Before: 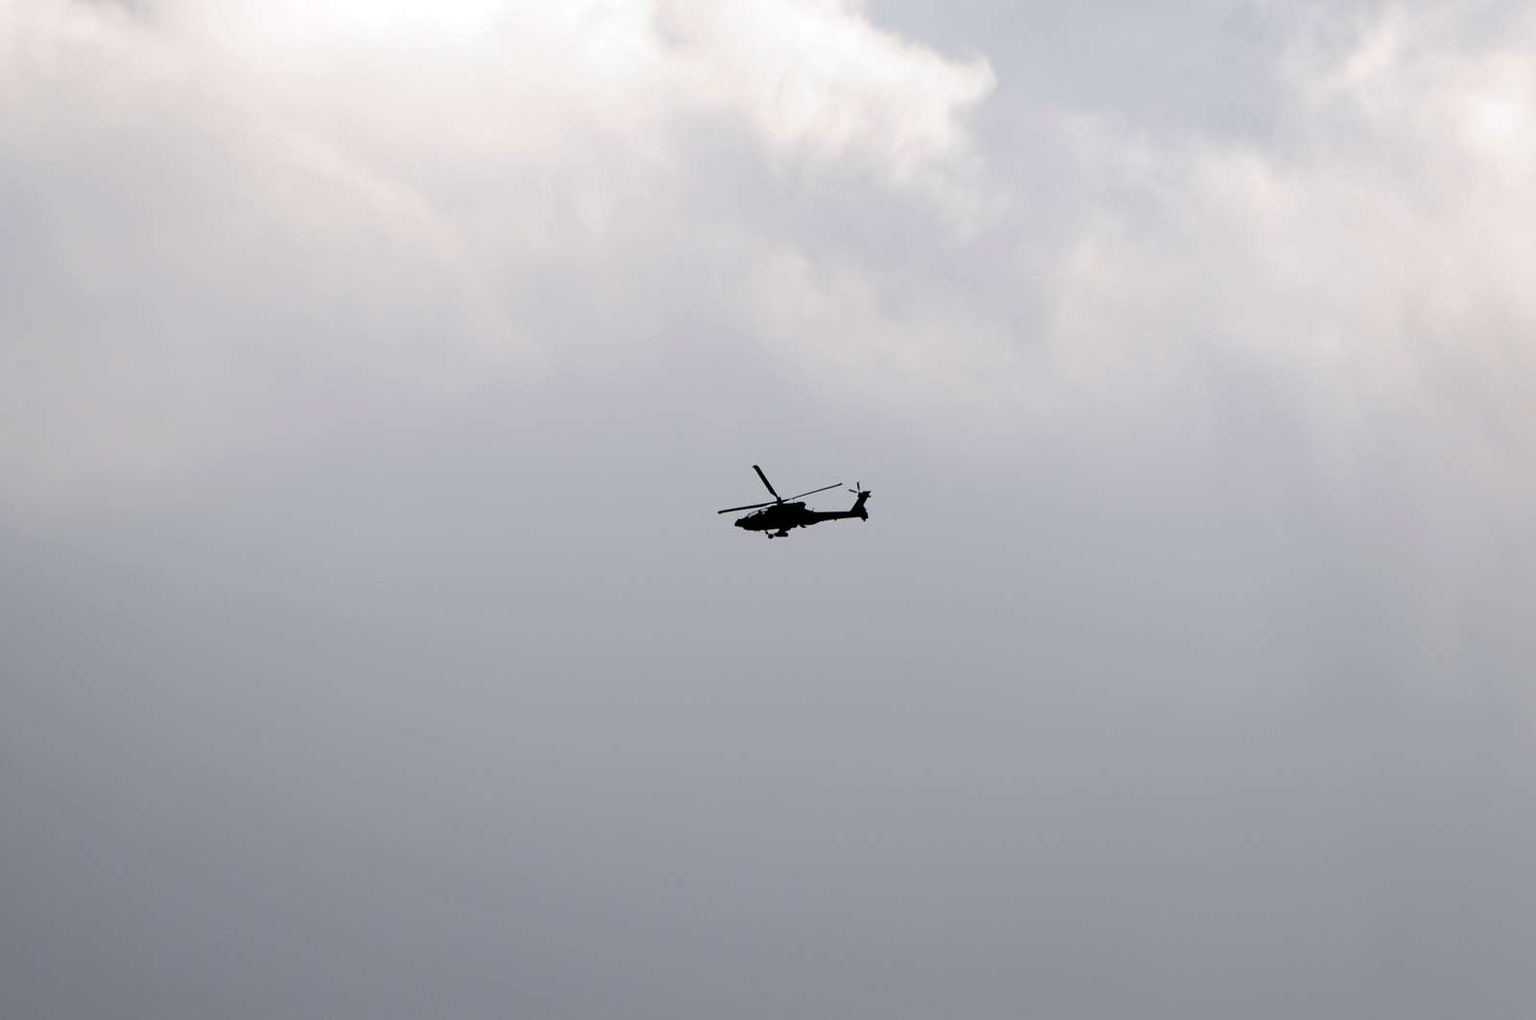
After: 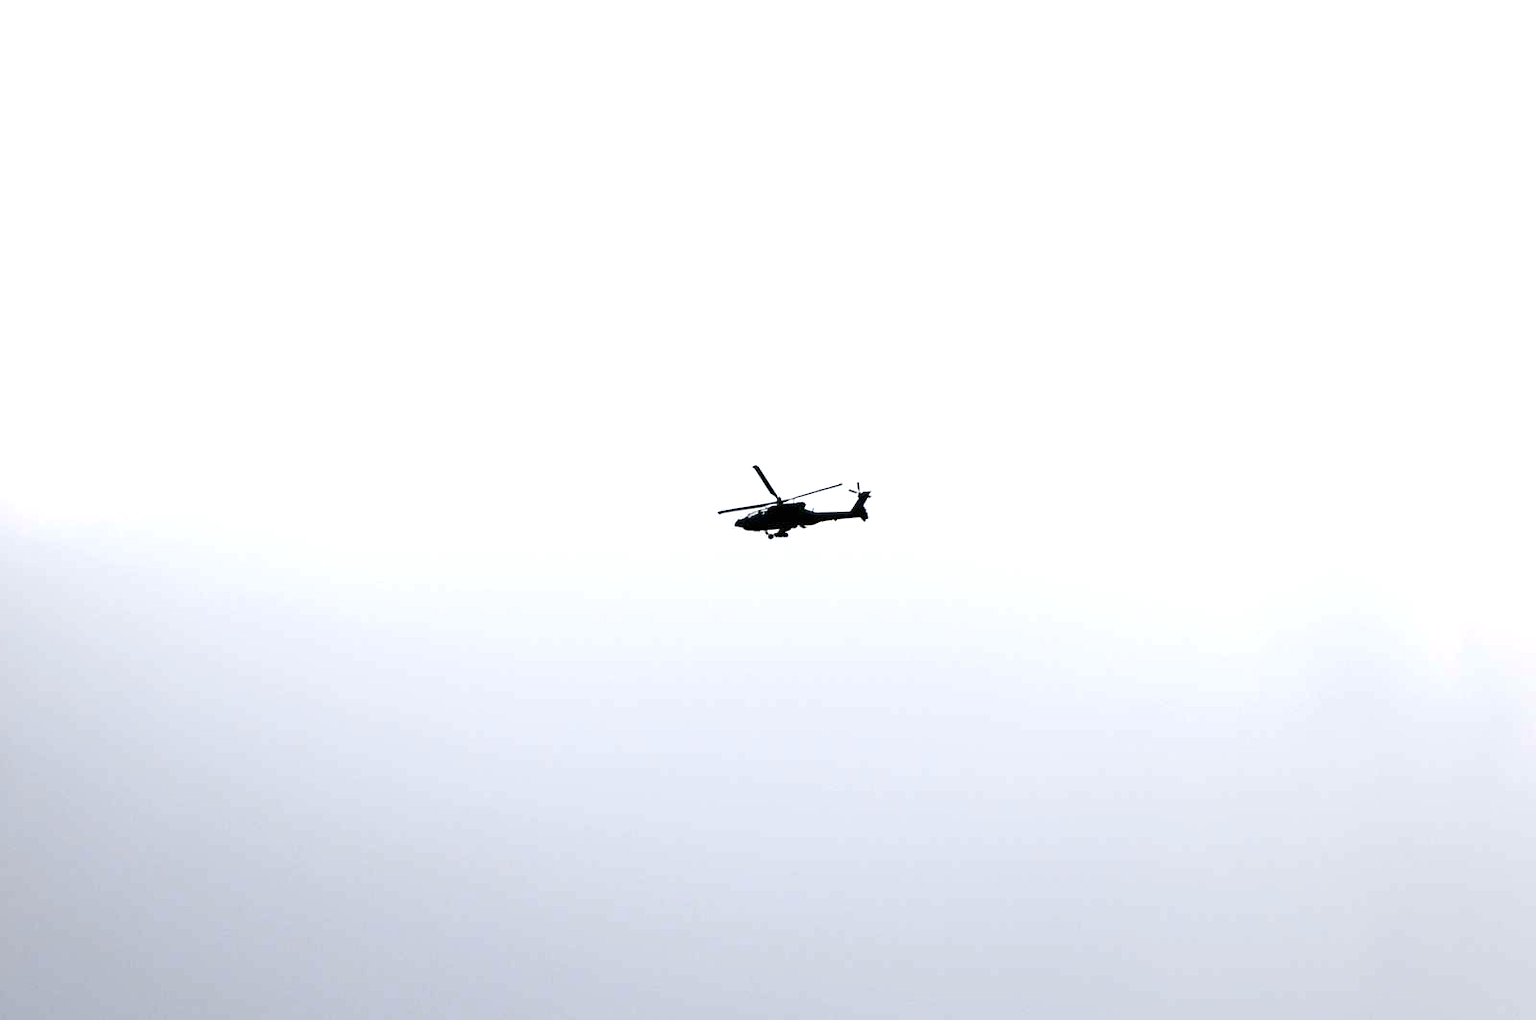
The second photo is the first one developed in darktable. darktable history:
exposure: black level correction 0, exposure 1.275 EV, compensate highlight preservation false
